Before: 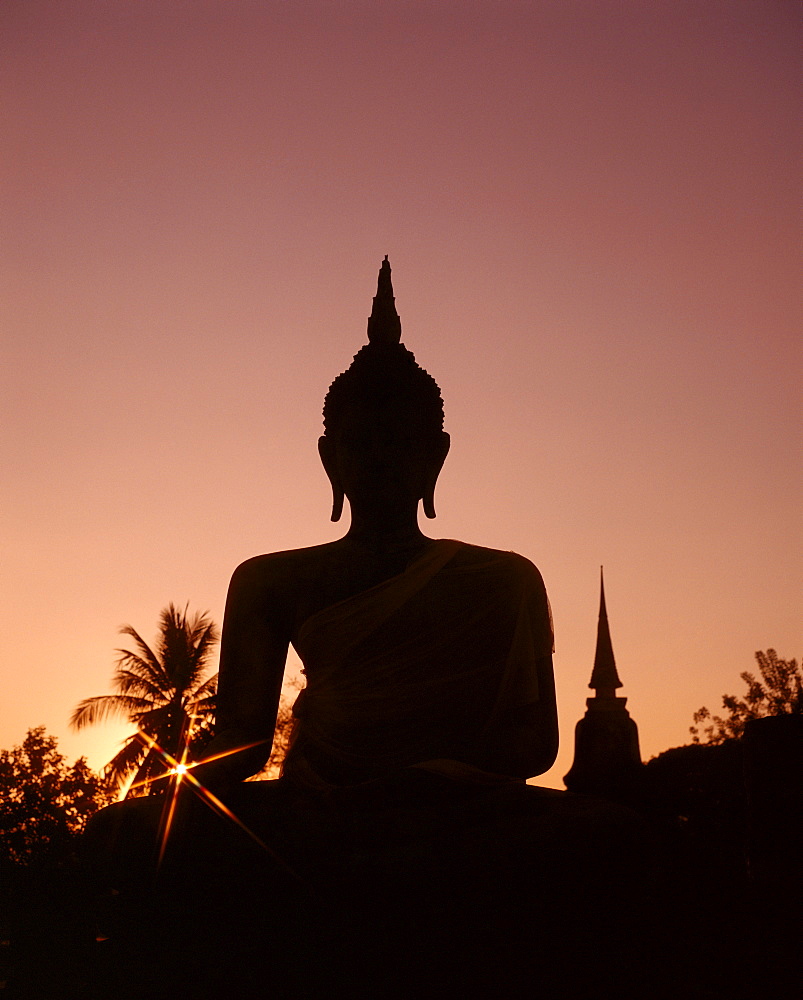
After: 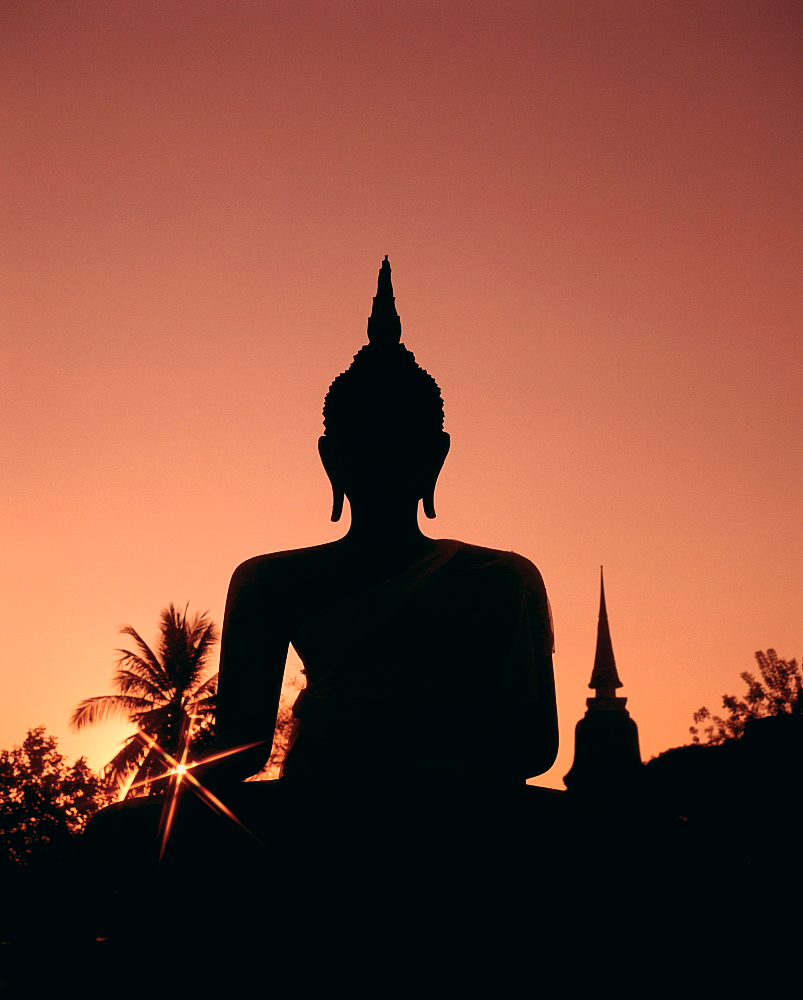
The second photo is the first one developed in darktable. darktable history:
color correction: highlights a* 17.88, highlights b* 18.79
color balance: lift [1, 0.994, 1.002, 1.006], gamma [0.957, 1.081, 1.016, 0.919], gain [0.97, 0.972, 1.01, 1.028], input saturation 91.06%, output saturation 79.8%
